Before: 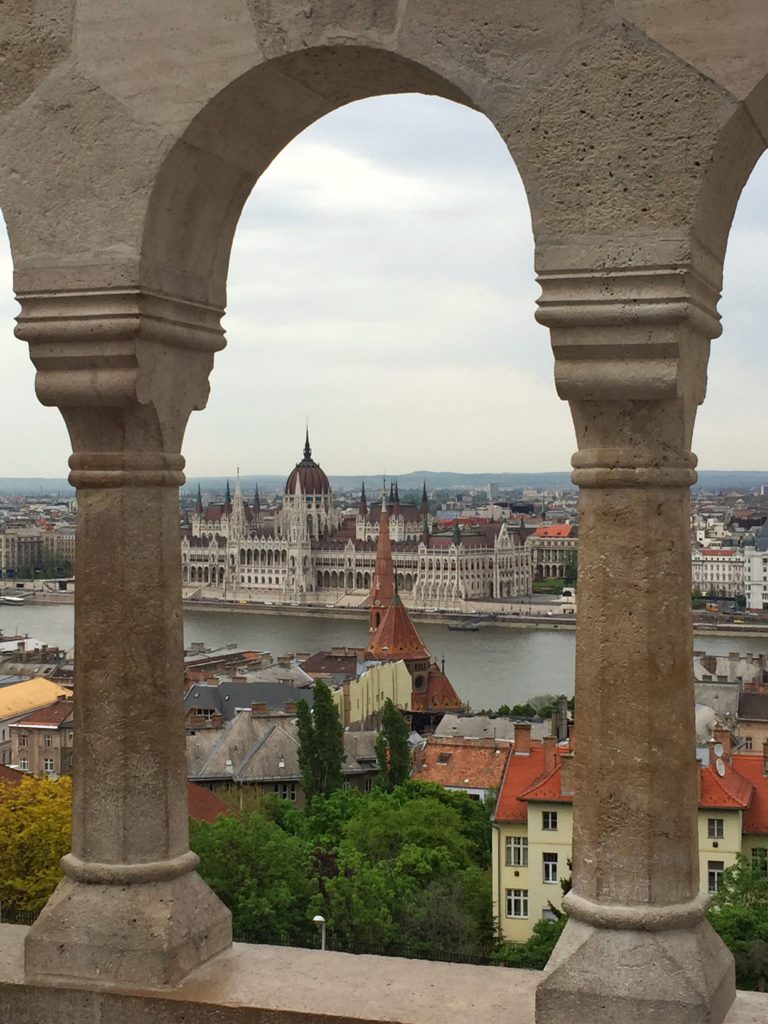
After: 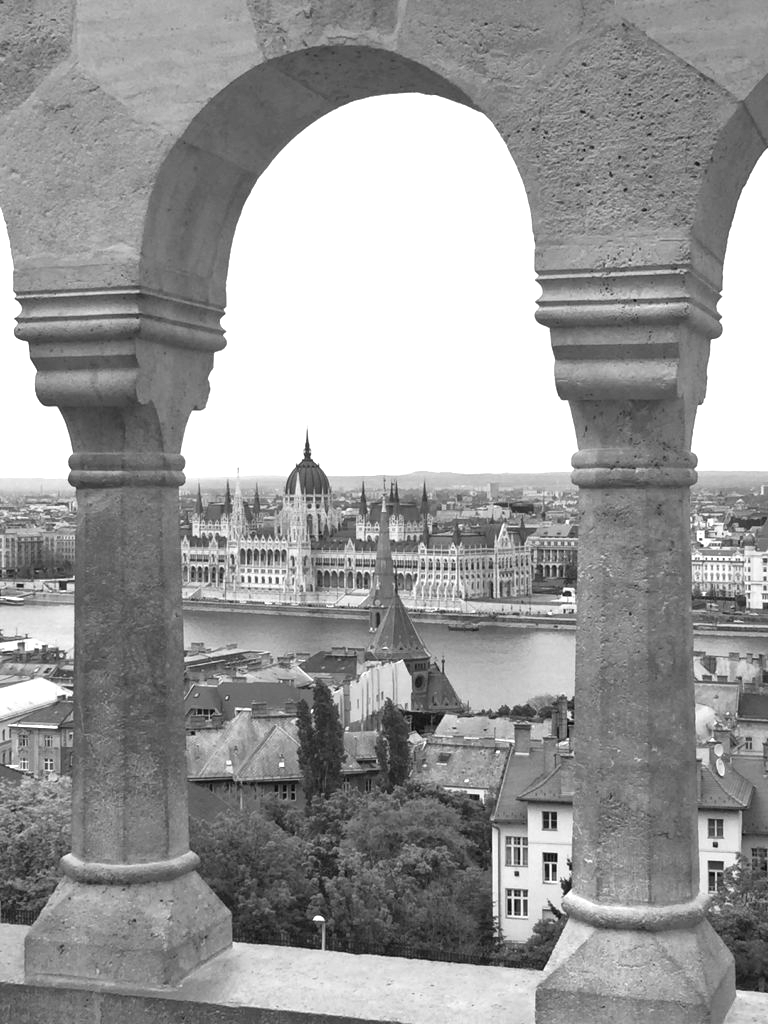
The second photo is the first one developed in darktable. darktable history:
color balance rgb: perceptual saturation grading › global saturation 20%, global vibrance 20%
monochrome: a 30.25, b 92.03
exposure: black level correction 0, exposure 1.1 EV, compensate highlight preservation false
